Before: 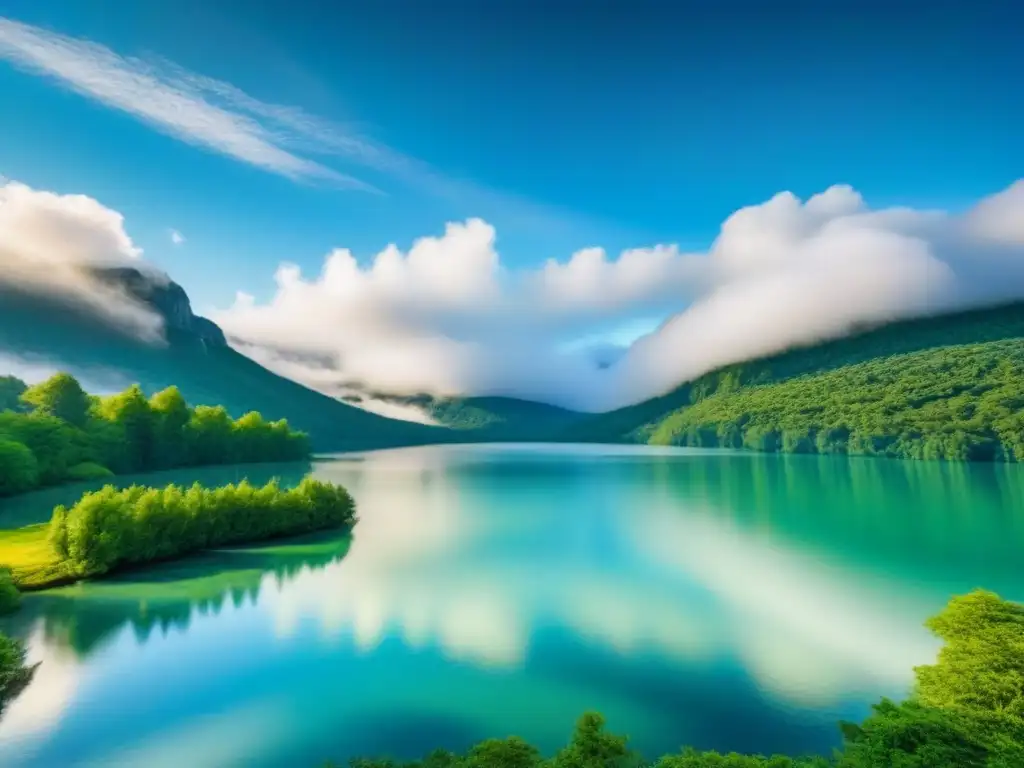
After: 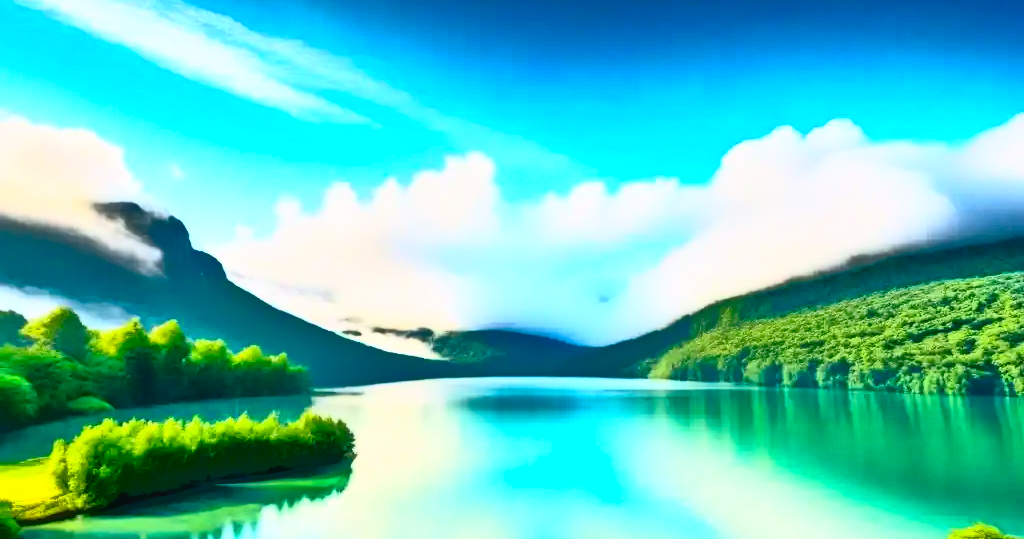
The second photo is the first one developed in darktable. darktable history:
contrast brightness saturation: contrast 0.85, brightness 0.596, saturation 0.571
tone equalizer: -7 EV -0.603 EV, -6 EV 1.02 EV, -5 EV -0.469 EV, -4 EV 0.445 EV, -3 EV 0.41 EV, -2 EV 0.133 EV, -1 EV -0.175 EV, +0 EV -0.378 EV
levels: gray 59.41%
exposure: black level correction 0.001, exposure -0.201 EV, compensate exposure bias true, compensate highlight preservation false
crop and rotate: top 8.654%, bottom 21.068%
